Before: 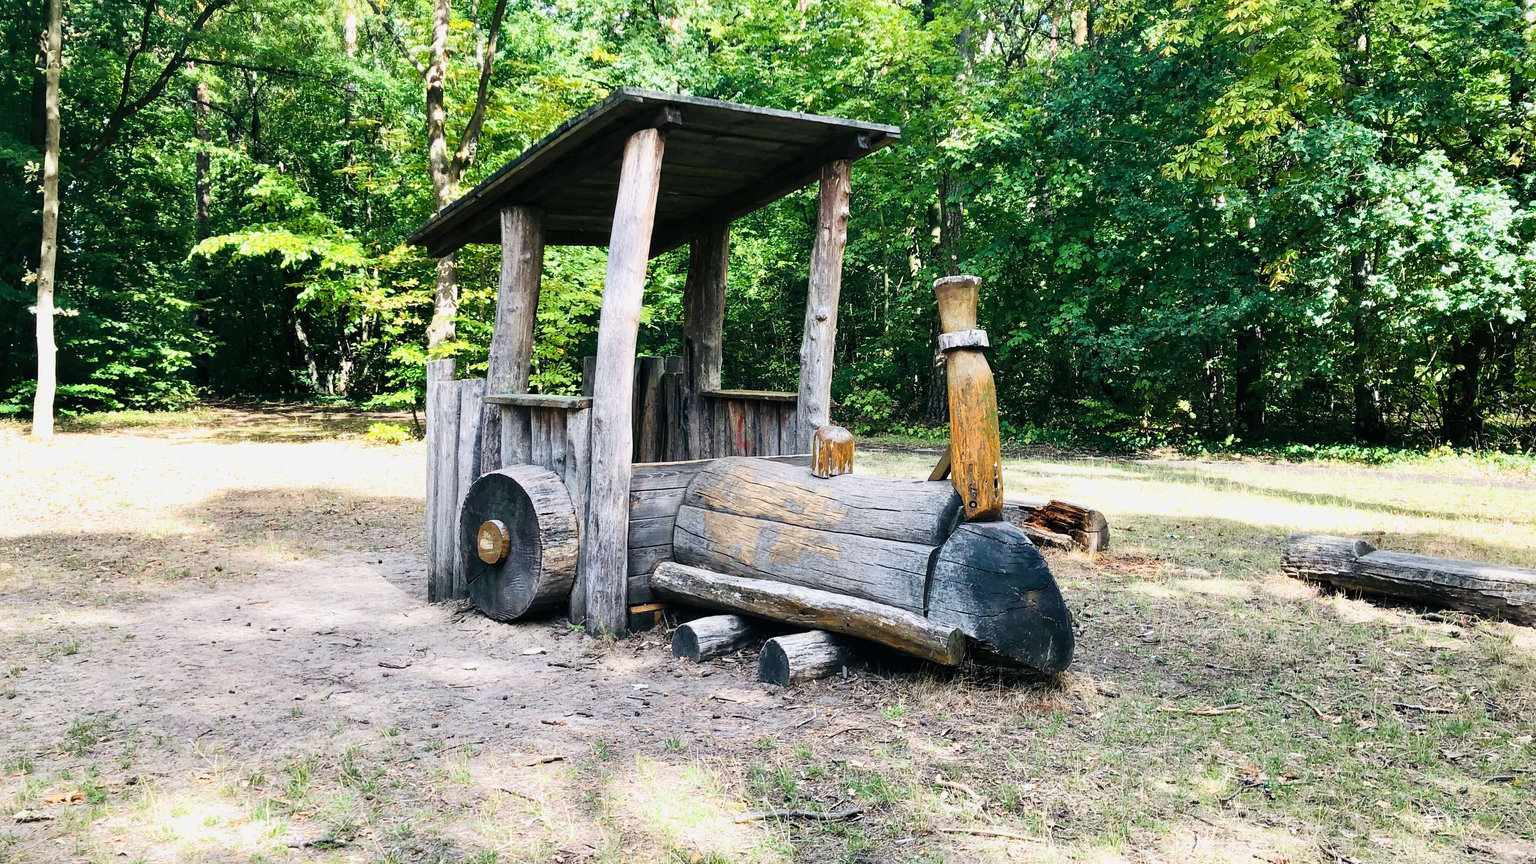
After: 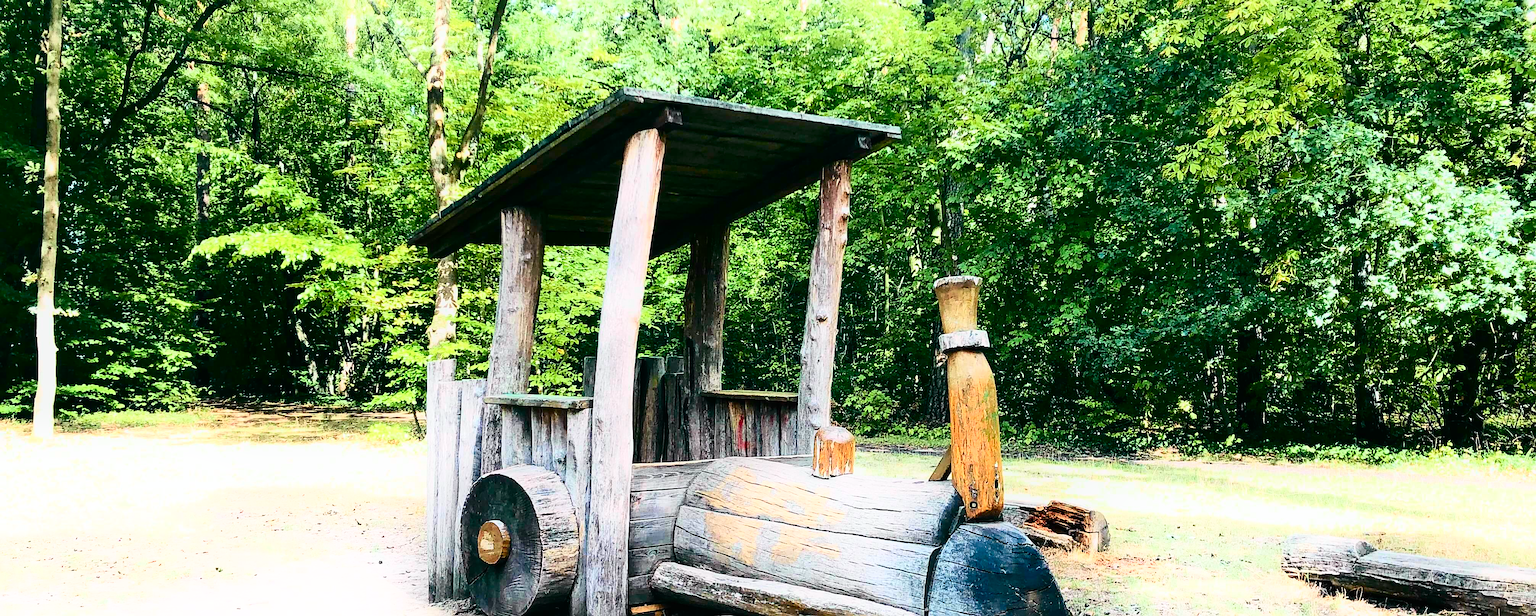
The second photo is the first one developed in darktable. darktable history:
sharpen: on, module defaults
tone curve: curves: ch0 [(0, 0.003) (0.044, 0.025) (0.12, 0.089) (0.197, 0.168) (0.281, 0.273) (0.468, 0.548) (0.583, 0.691) (0.701, 0.815) (0.86, 0.922) (1, 0.982)]; ch1 [(0, 0) (0.232, 0.214) (0.404, 0.376) (0.461, 0.425) (0.493, 0.481) (0.501, 0.5) (0.517, 0.524) (0.55, 0.585) (0.598, 0.651) (0.671, 0.735) (0.796, 0.85) (1, 1)]; ch2 [(0, 0) (0.249, 0.216) (0.357, 0.317) (0.448, 0.432) (0.478, 0.492) (0.498, 0.499) (0.517, 0.527) (0.537, 0.564) (0.569, 0.617) (0.61, 0.659) (0.706, 0.75) (0.808, 0.809) (0.991, 0.968)], color space Lab, independent channels, preserve colors none
crop: bottom 28.576%
shadows and highlights: shadows -21.3, highlights 100, soften with gaussian
